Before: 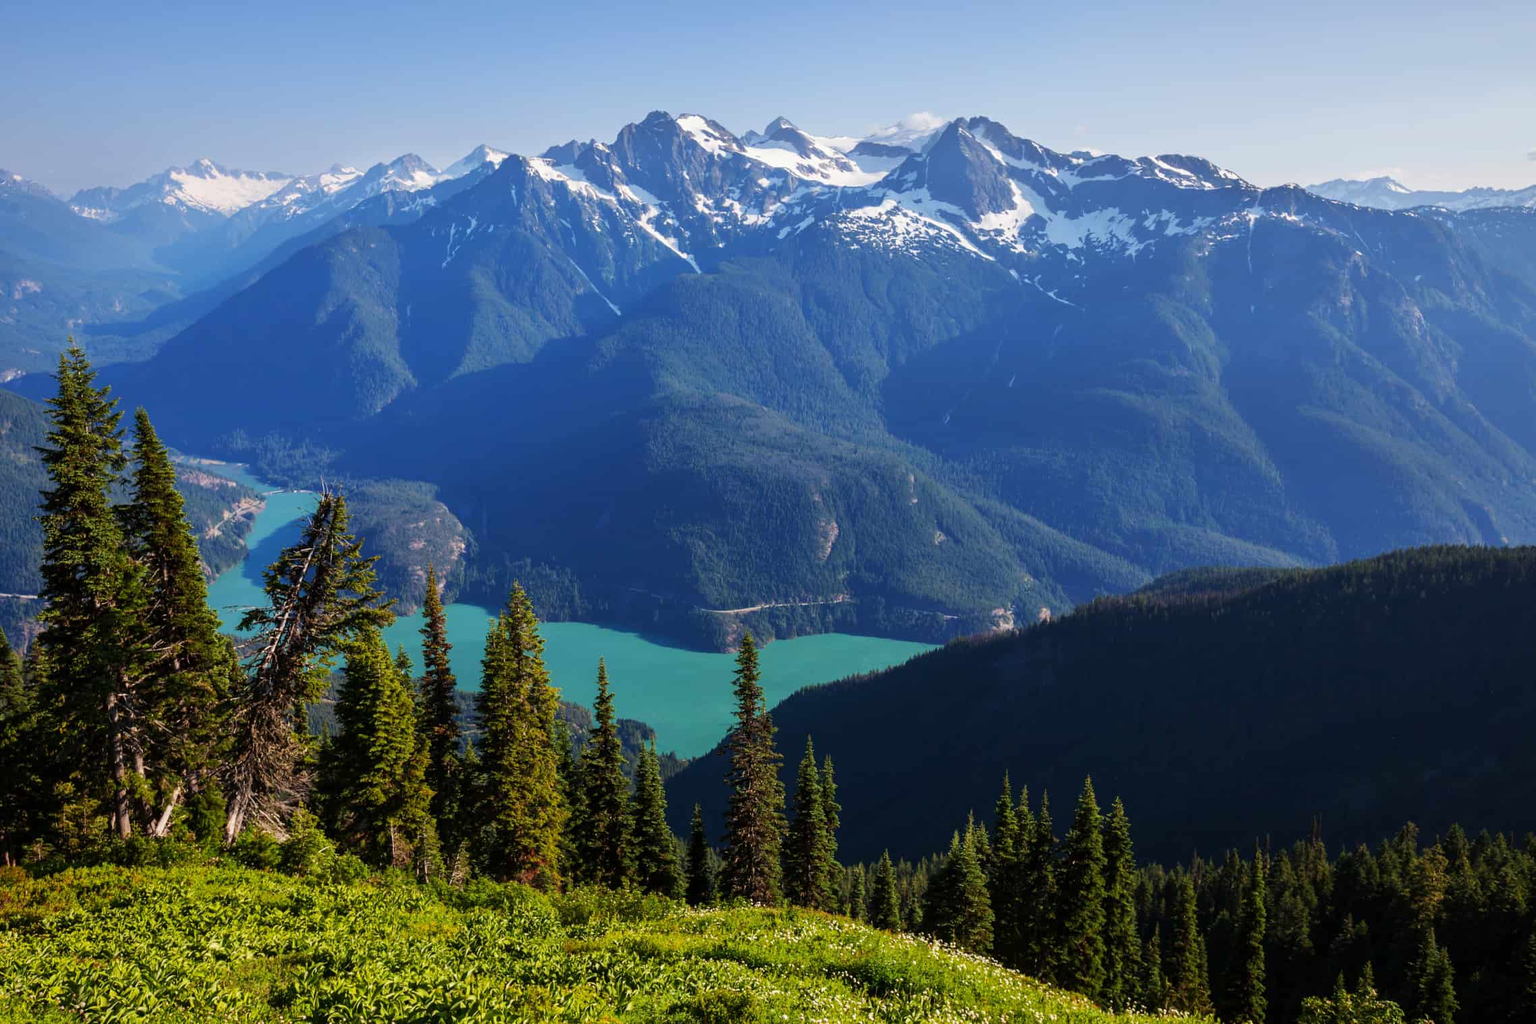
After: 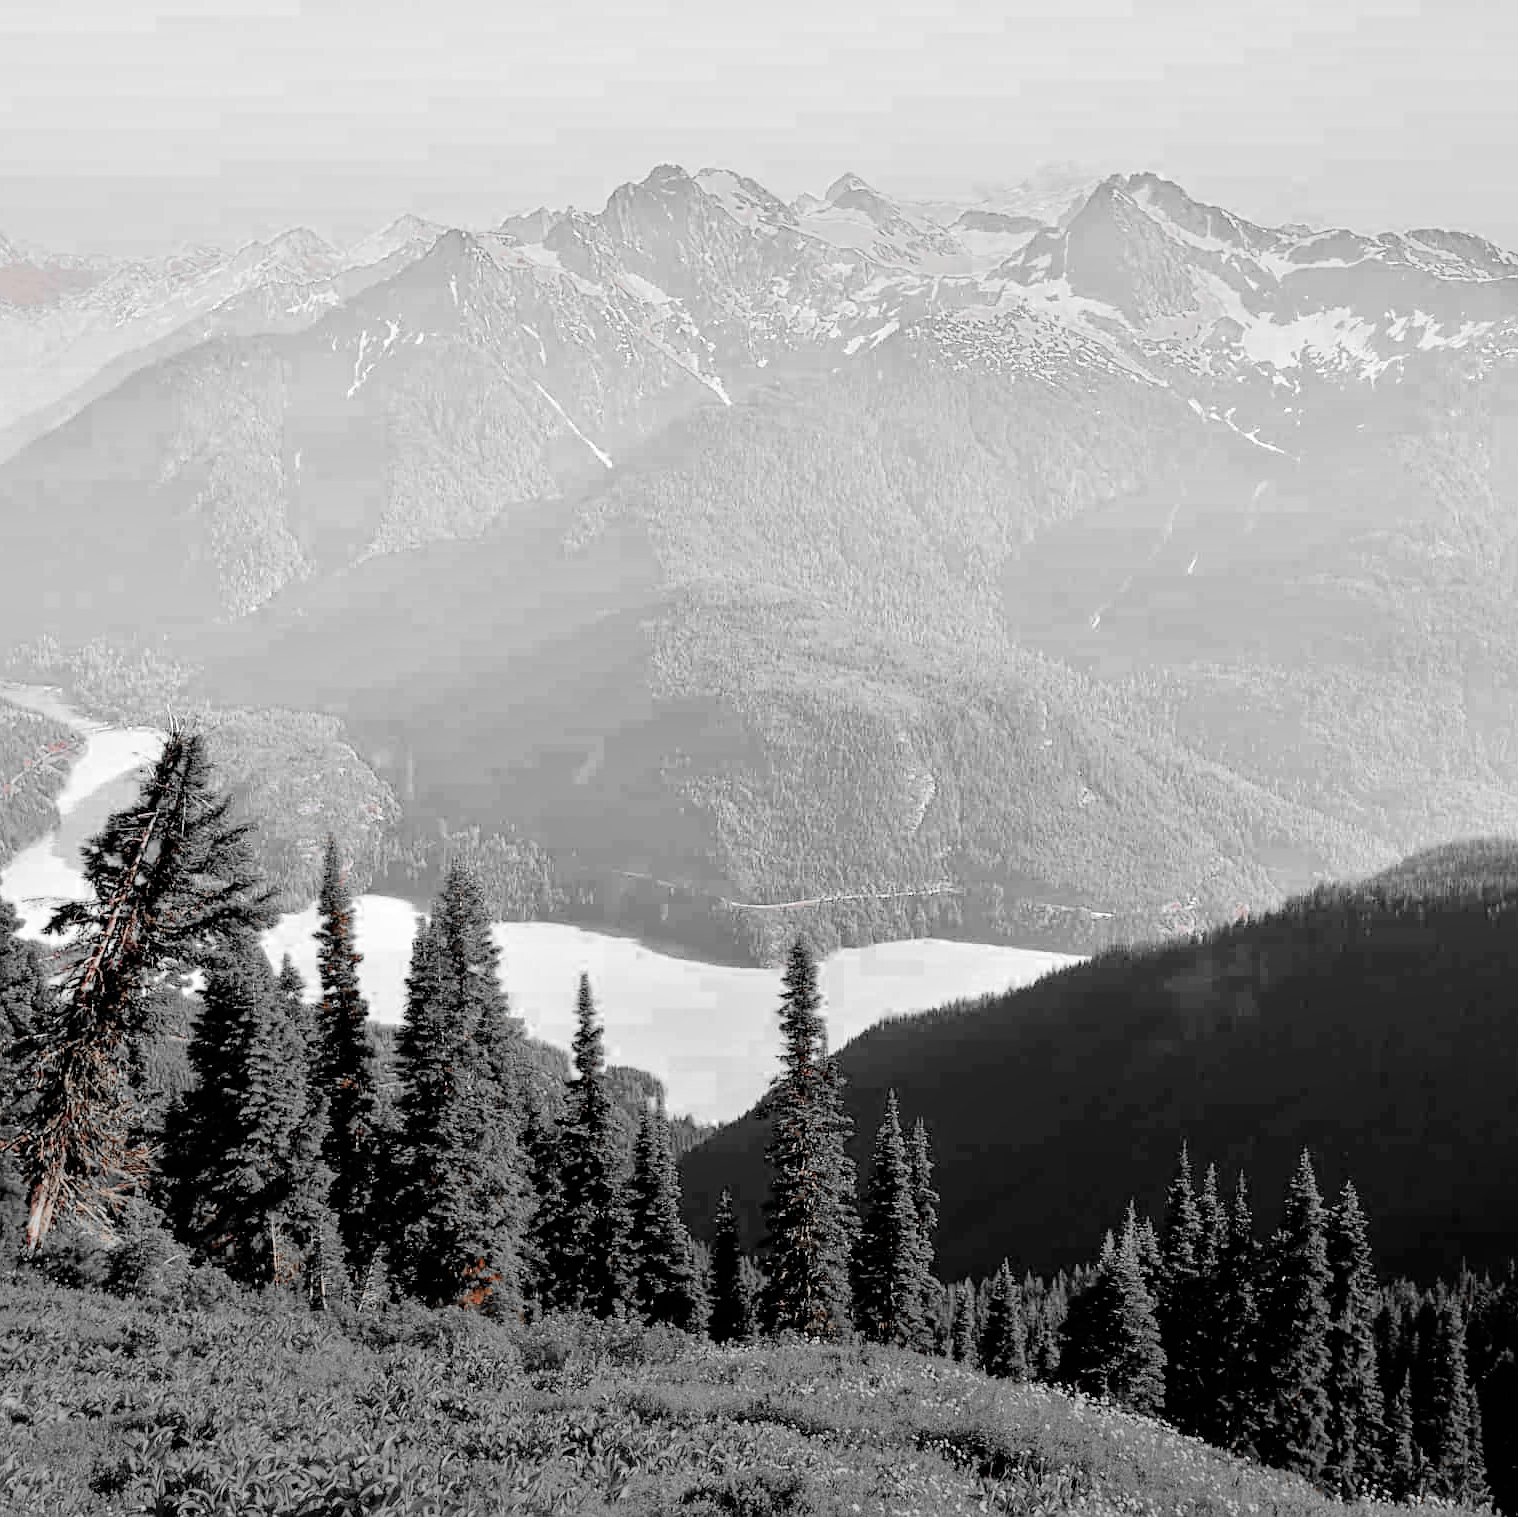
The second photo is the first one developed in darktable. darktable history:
color zones: curves: ch0 [(0, 0.352) (0.143, 0.407) (0.286, 0.386) (0.429, 0.431) (0.571, 0.829) (0.714, 0.853) (0.857, 0.833) (1, 0.352)]; ch1 [(0, 0.604) (0.072, 0.726) (0.096, 0.608) (0.205, 0.007) (0.571, -0.006) (0.839, -0.013) (0.857, -0.012) (1, 0.604)]
sharpen: radius 1, threshold 1
crop and rotate: left 13.537%, right 19.796%
tone equalizer: -7 EV 0.15 EV, -6 EV 0.6 EV, -5 EV 1.15 EV, -4 EV 1.33 EV, -3 EV 1.15 EV, -2 EV 0.6 EV, -1 EV 0.15 EV, mask exposure compensation -0.5 EV
filmic rgb: black relative exposure -7.65 EV, white relative exposure 4.56 EV, hardness 3.61
